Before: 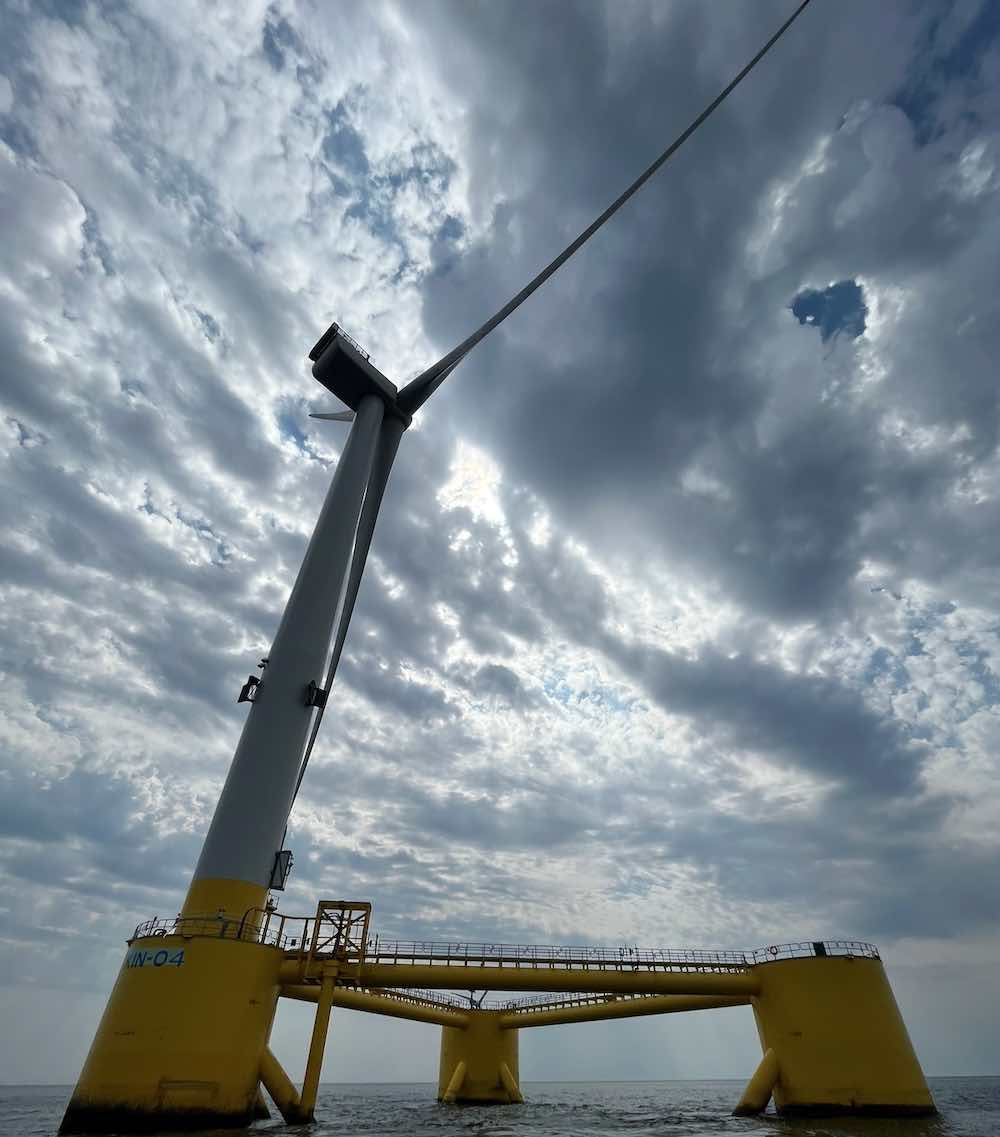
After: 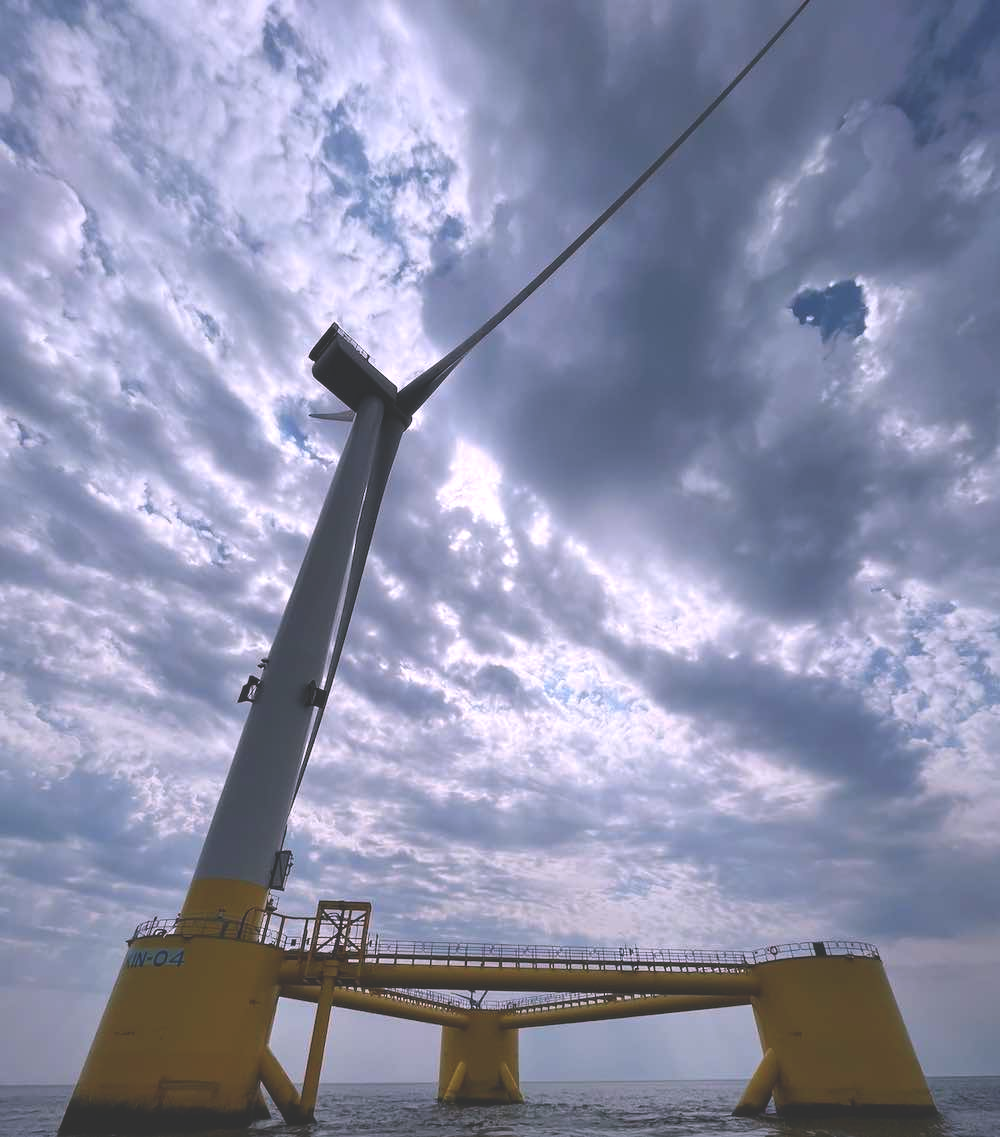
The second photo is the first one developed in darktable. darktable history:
exposure: black level correction -0.03, compensate highlight preservation false
white balance: red 1.066, blue 1.119
color balance: output saturation 110%
